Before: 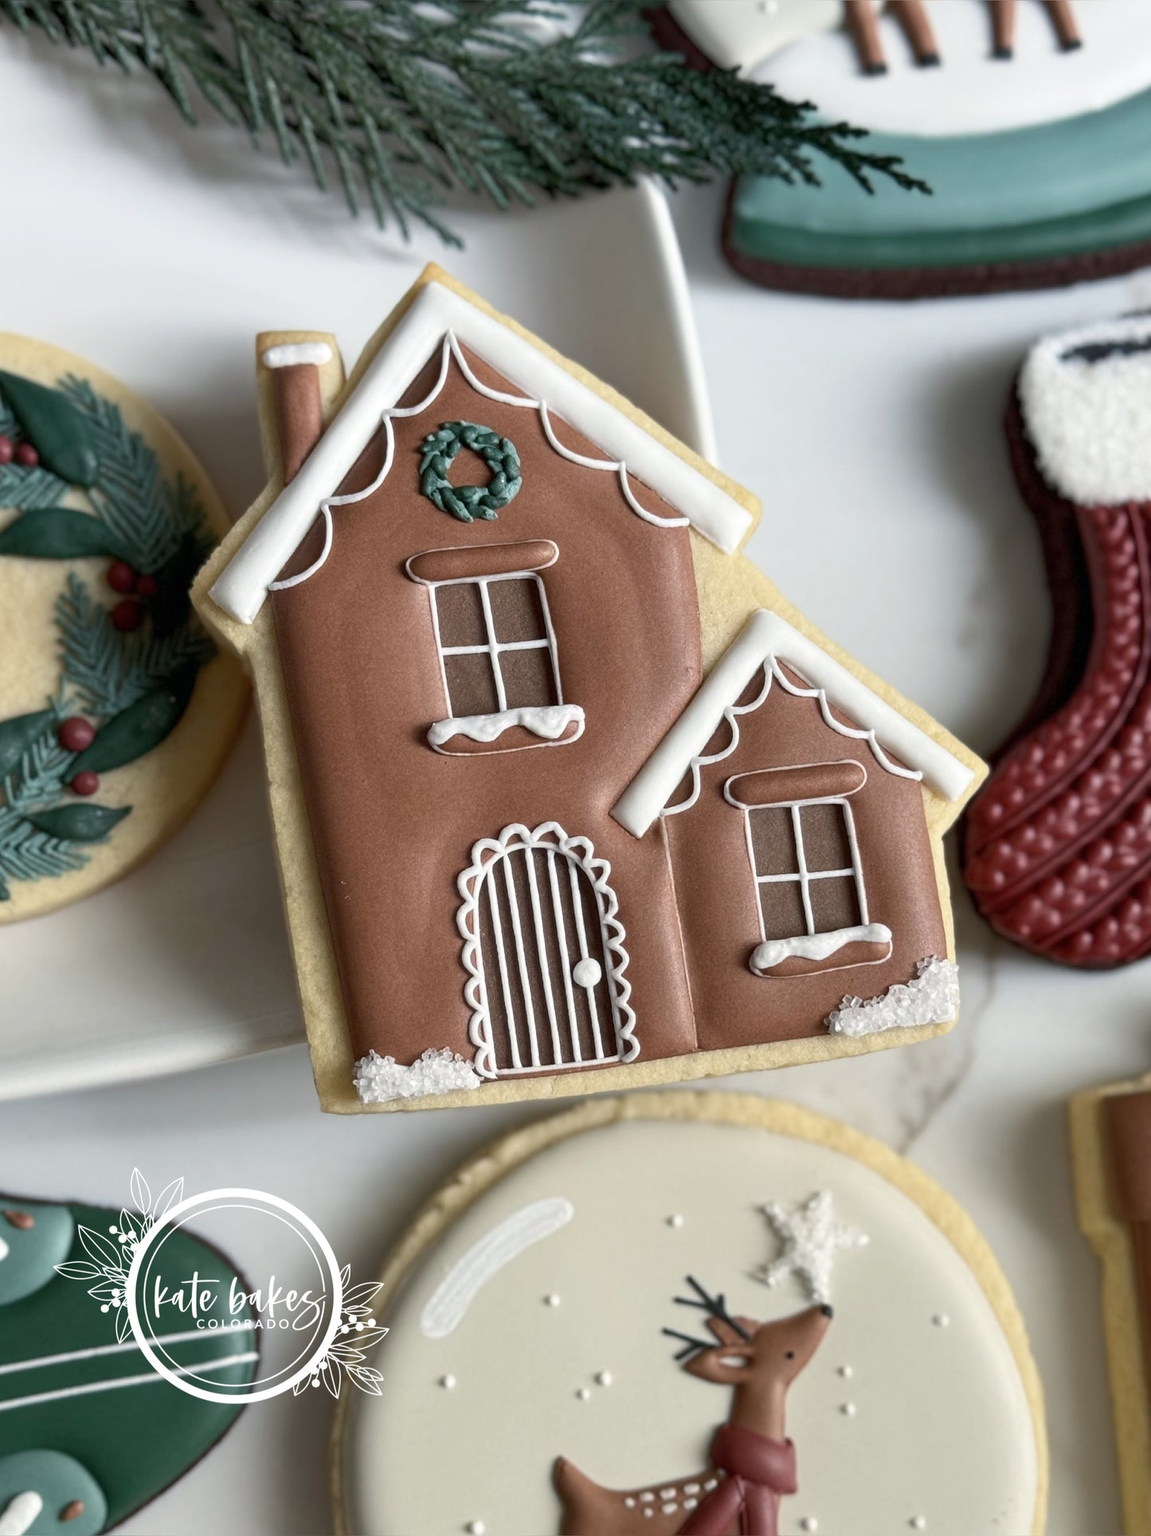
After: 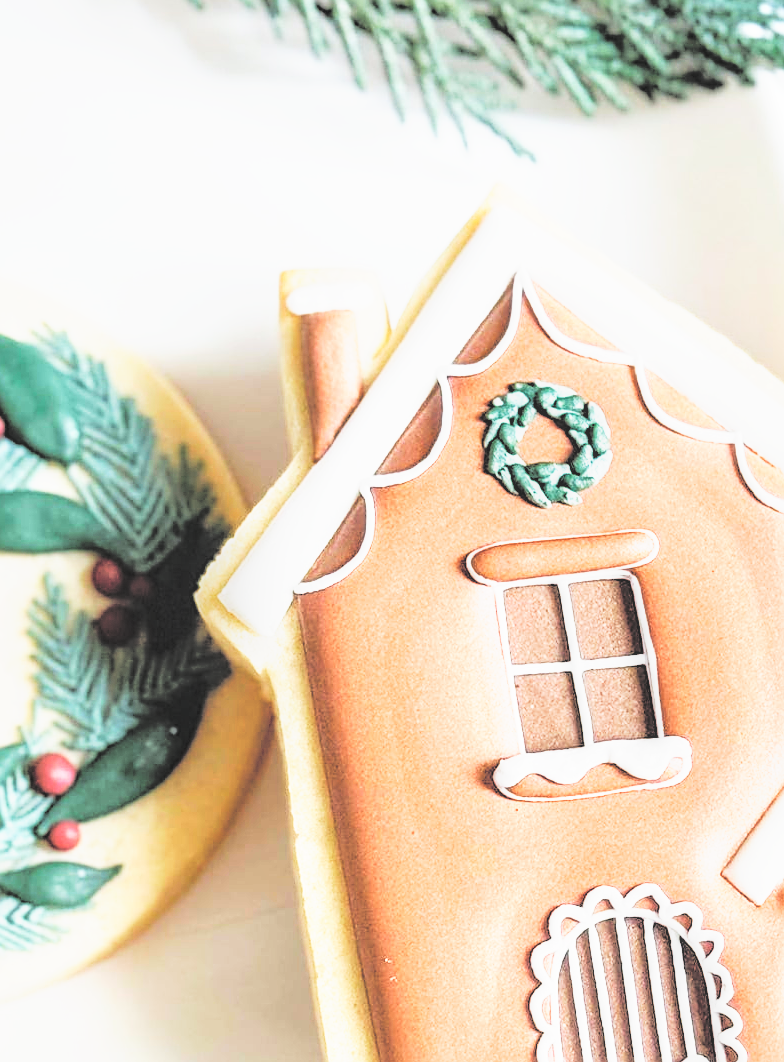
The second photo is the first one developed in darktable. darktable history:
contrast brightness saturation: brightness 0.999
local contrast: on, module defaults
base curve: curves: ch0 [(0, 0) (0.007, 0.004) (0.027, 0.03) (0.046, 0.07) (0.207, 0.54) (0.442, 0.872) (0.673, 0.972) (1, 1)], preserve colors none
crop and rotate: left 3.037%, top 7.676%, right 42.68%, bottom 37.258%
sharpen: on, module defaults
tone equalizer: -8 EV -1.07 EV, -7 EV -0.988 EV, -6 EV -0.867 EV, -5 EV -0.555 EV, -3 EV 0.598 EV, -2 EV 0.847 EV, -1 EV 0.993 EV, +0 EV 1.08 EV
exposure: exposure 0.299 EV, compensate highlight preservation false
shadows and highlights: shadows -20.07, white point adjustment -2.09, highlights -35
